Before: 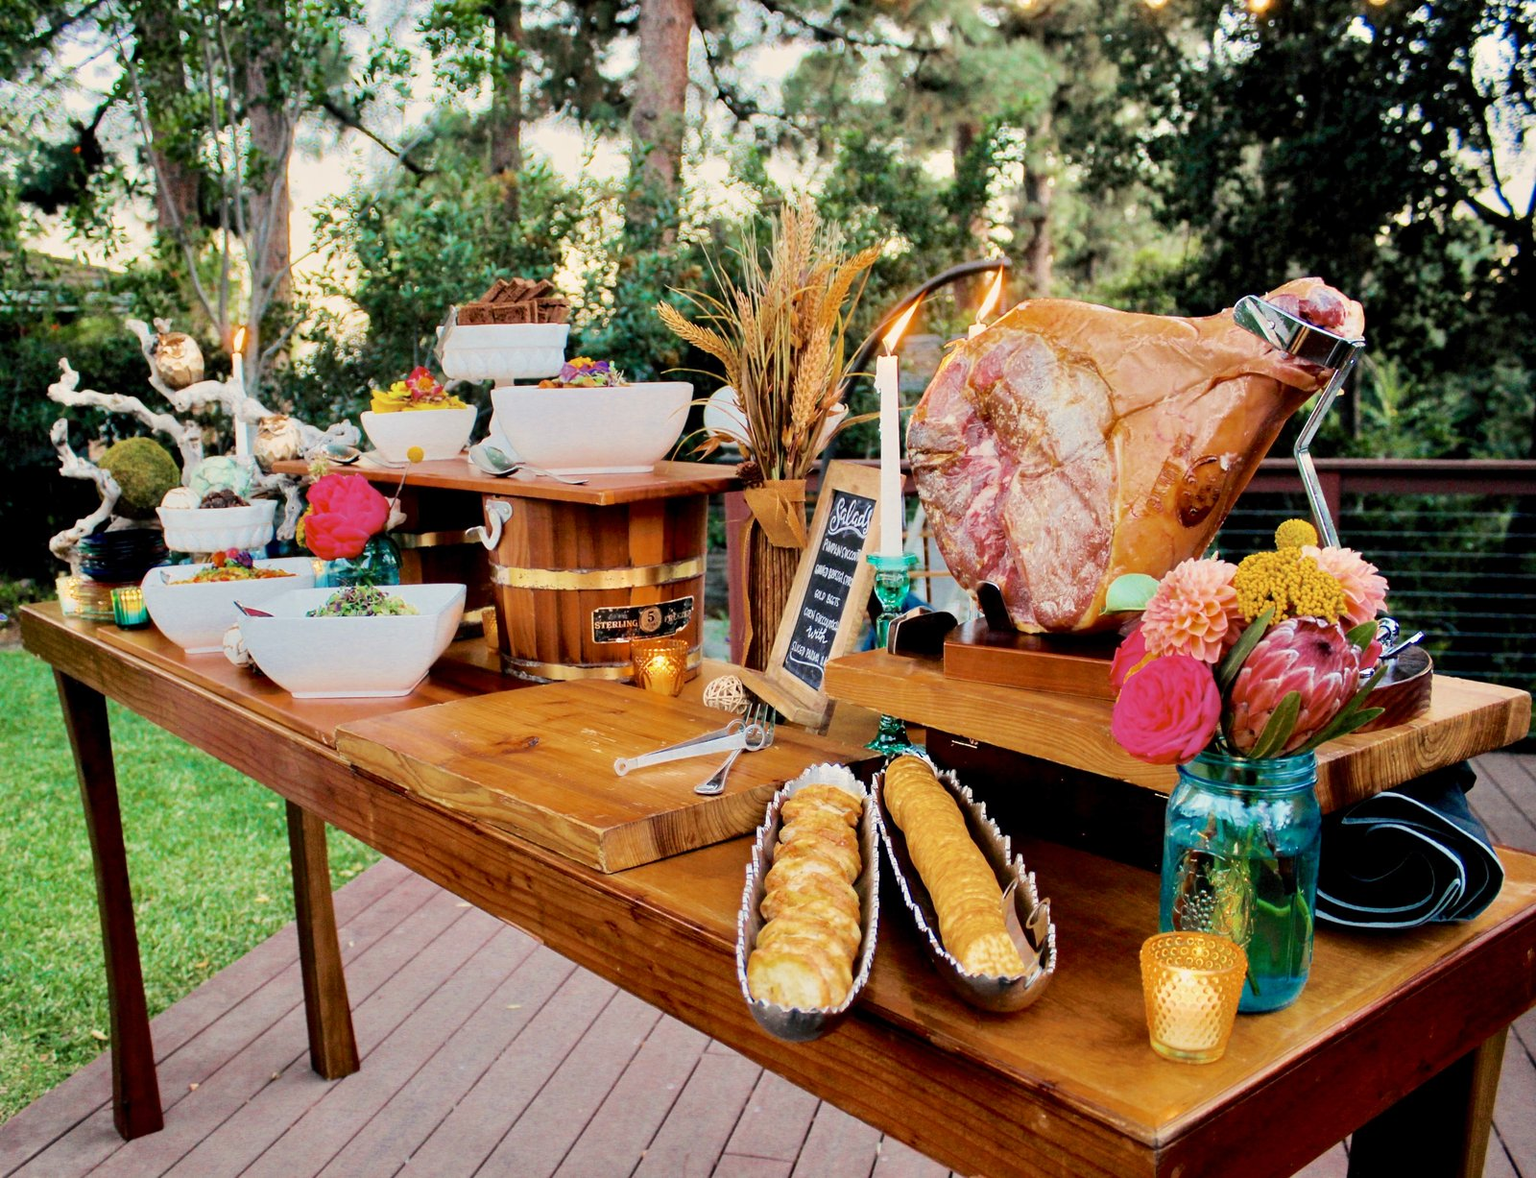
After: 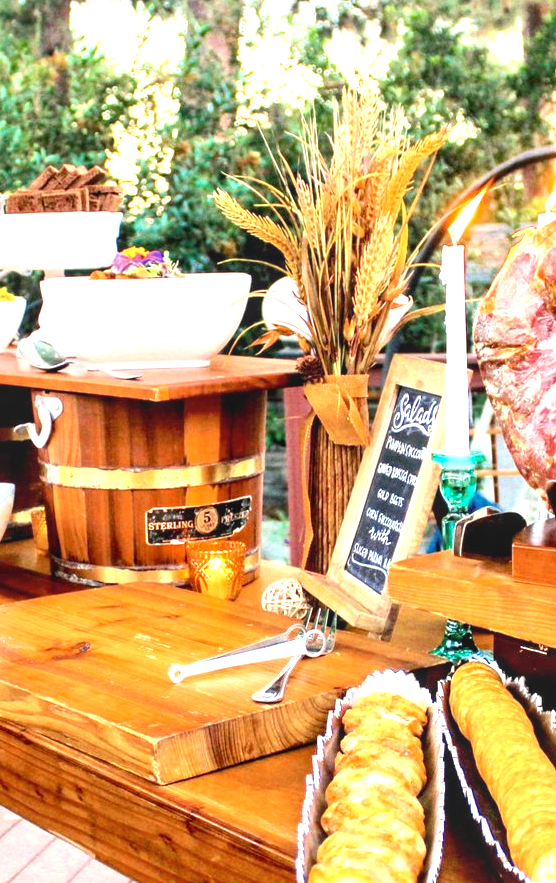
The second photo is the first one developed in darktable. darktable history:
crop and rotate: left 29.471%, top 10.287%, right 35.75%, bottom 17.732%
exposure: exposure 1.233 EV, compensate highlight preservation false
local contrast: detail 109%
